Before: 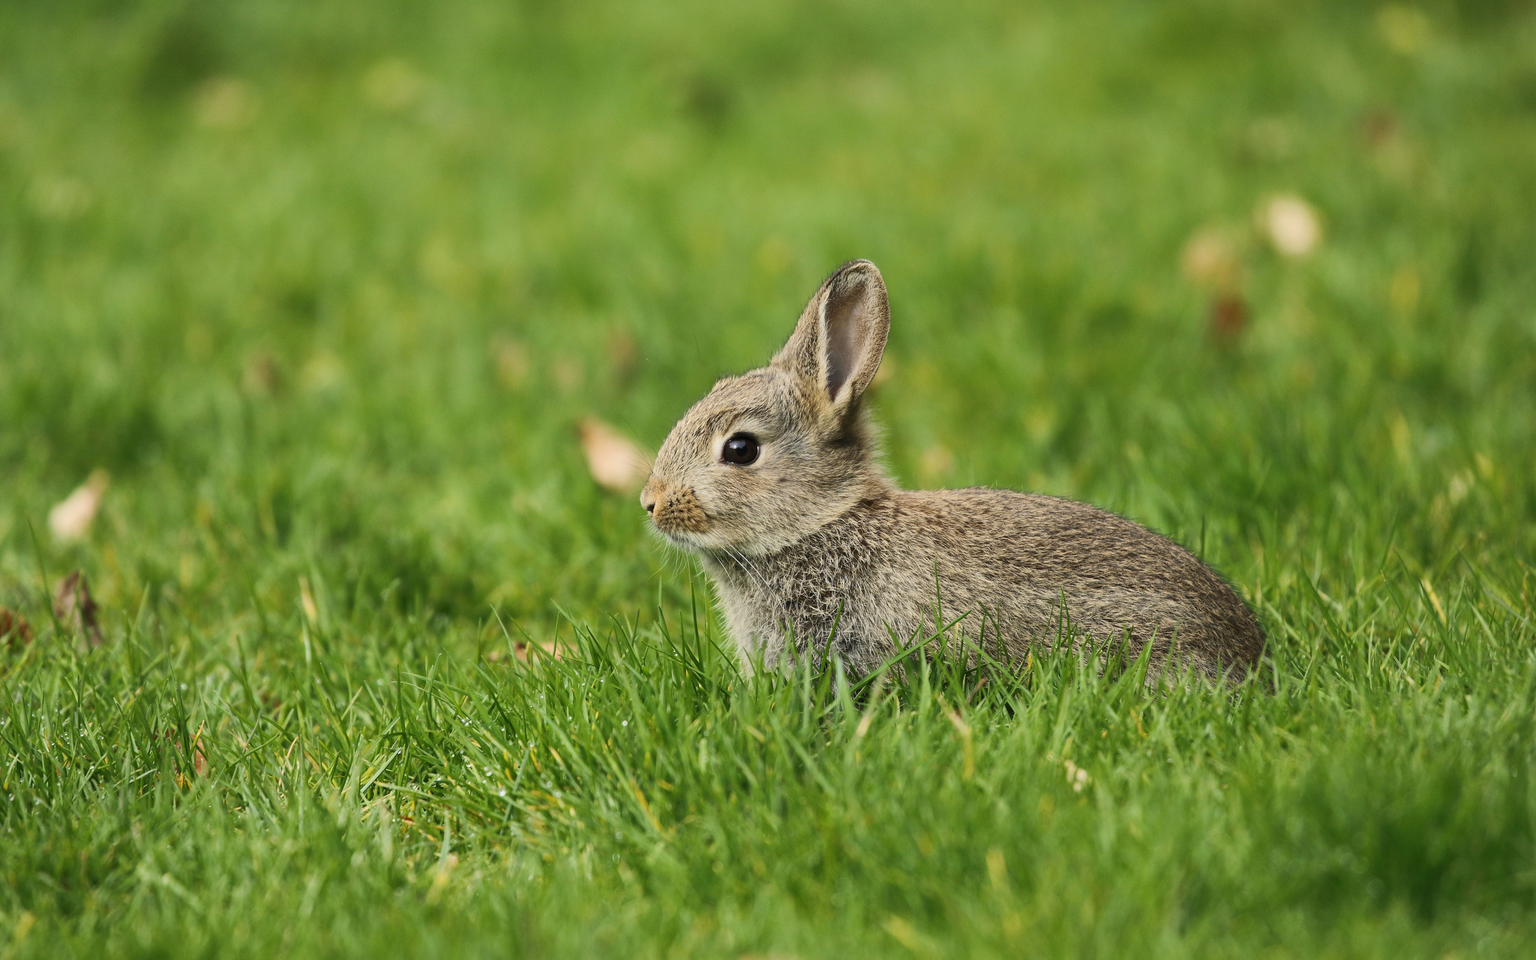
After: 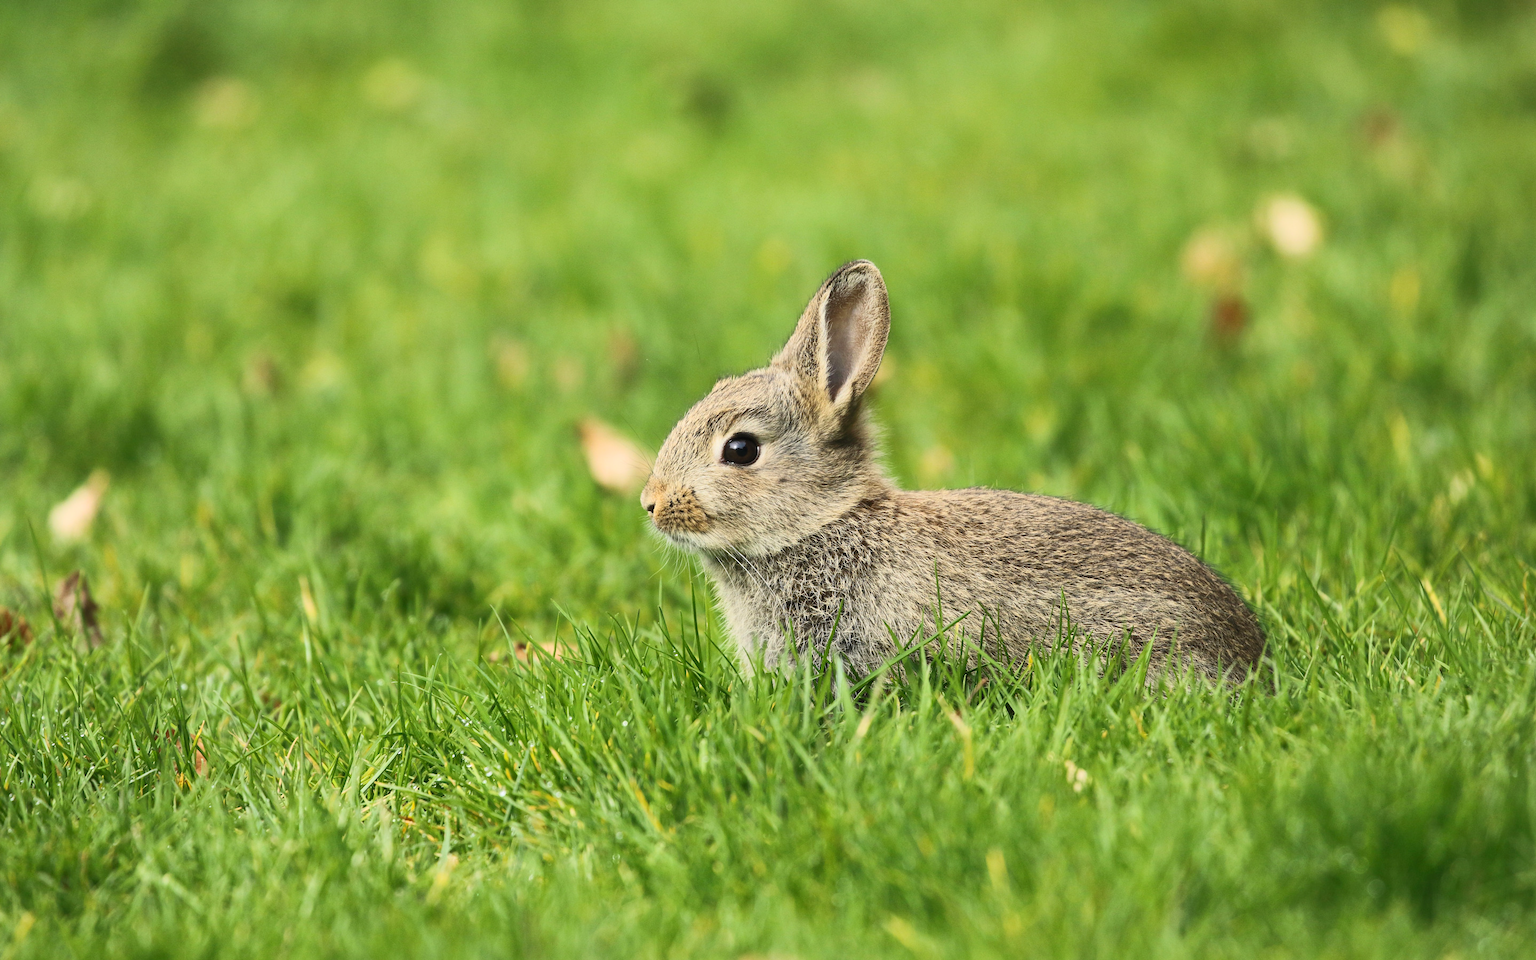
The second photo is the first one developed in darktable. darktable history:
contrast brightness saturation: contrast 0.198, brightness 0.149, saturation 0.145
